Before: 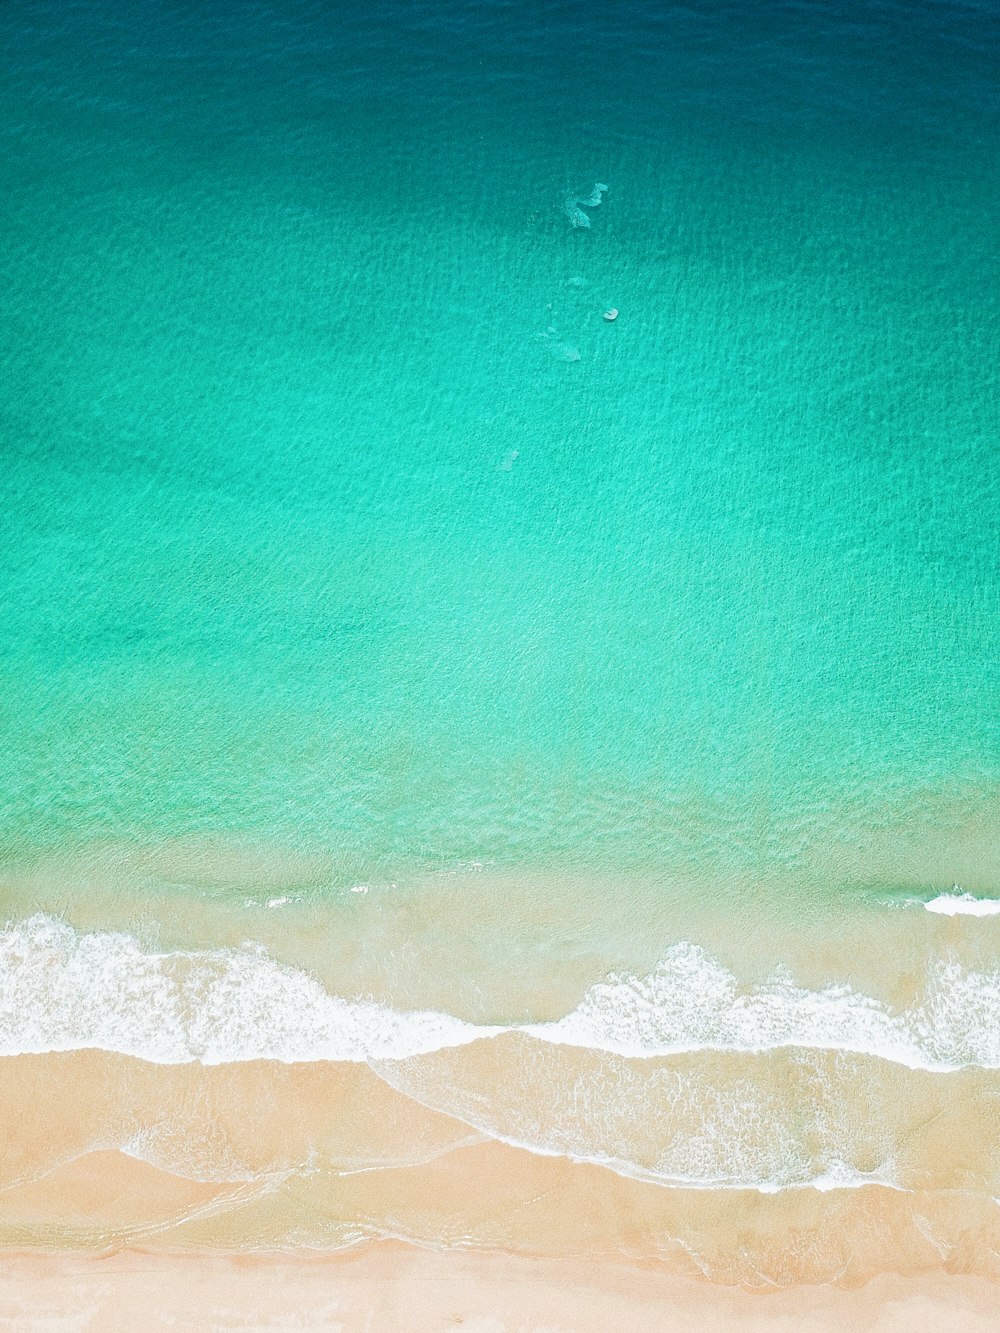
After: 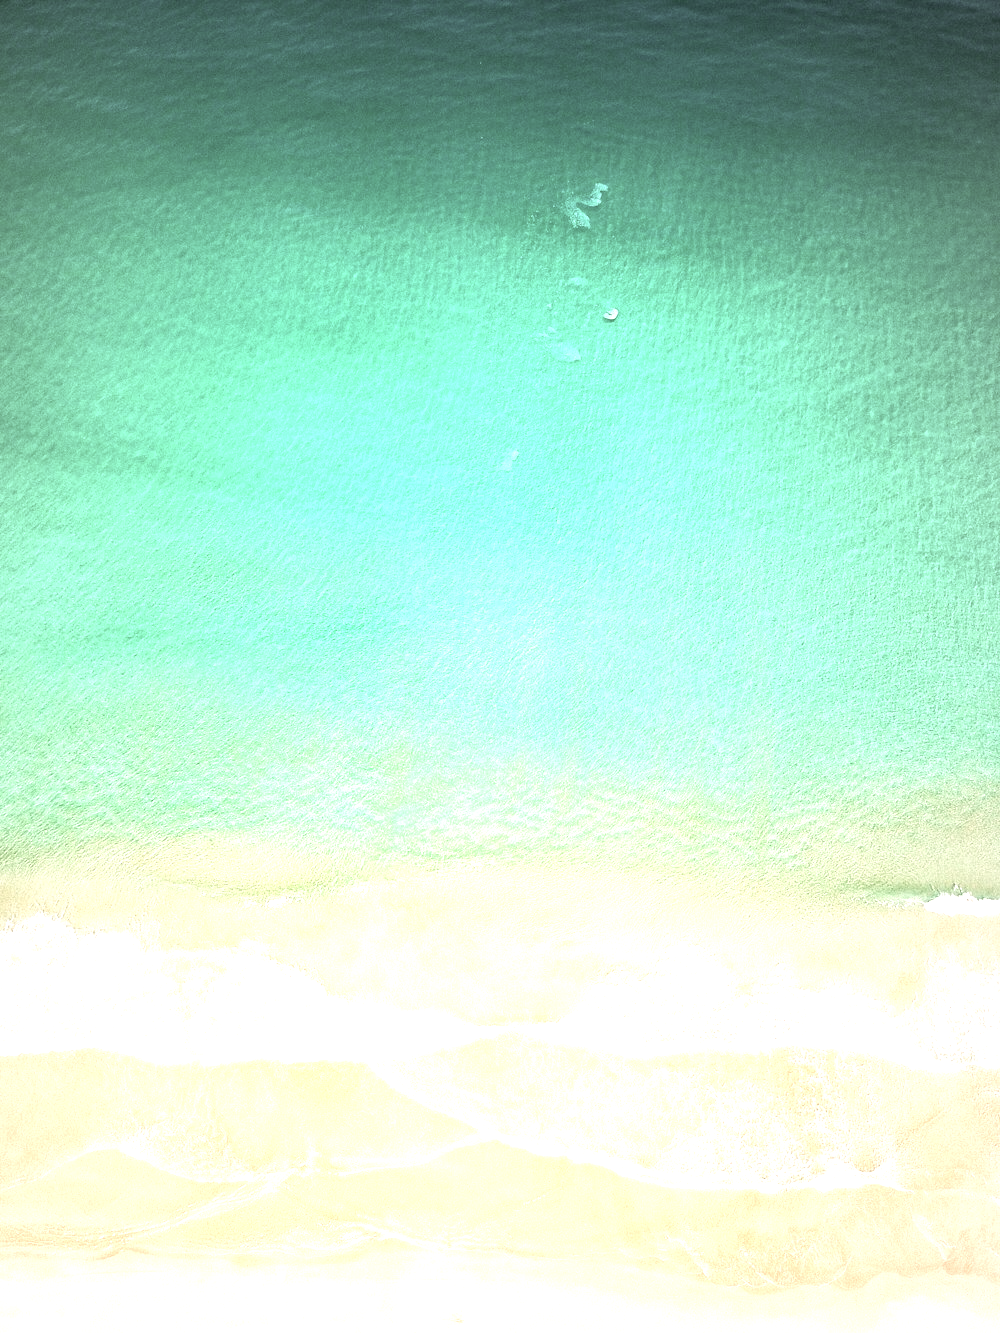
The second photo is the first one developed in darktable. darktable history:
vignetting: fall-off start 18.21%, fall-off radius 137.95%, brightness -0.207, center (-0.078, 0.066), width/height ratio 0.62, shape 0.59
color correction: highlights a* 8.98, highlights b* 15.09, shadows a* -0.49, shadows b* 26.52
exposure: black level correction 0.011, exposure 1.088 EV, compensate exposure bias true, compensate highlight preservation false
